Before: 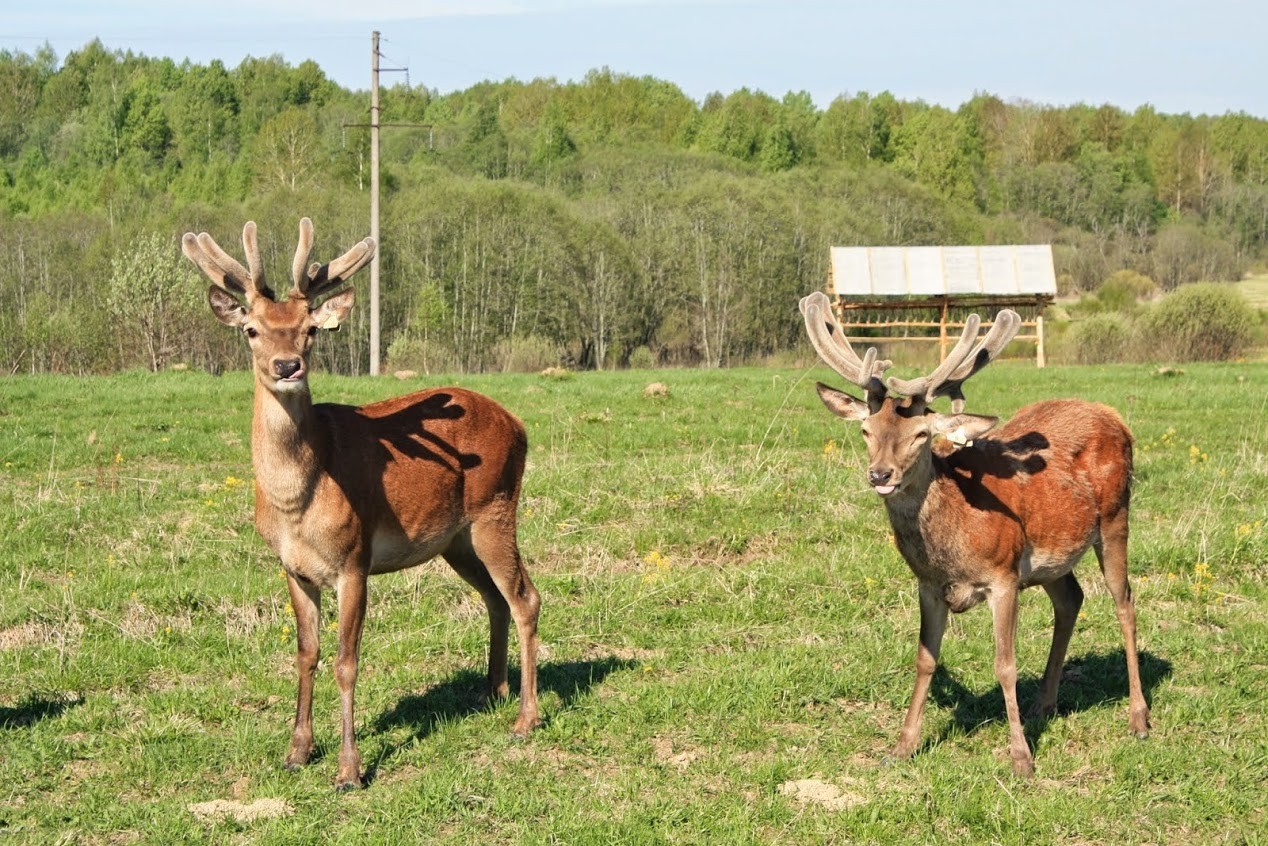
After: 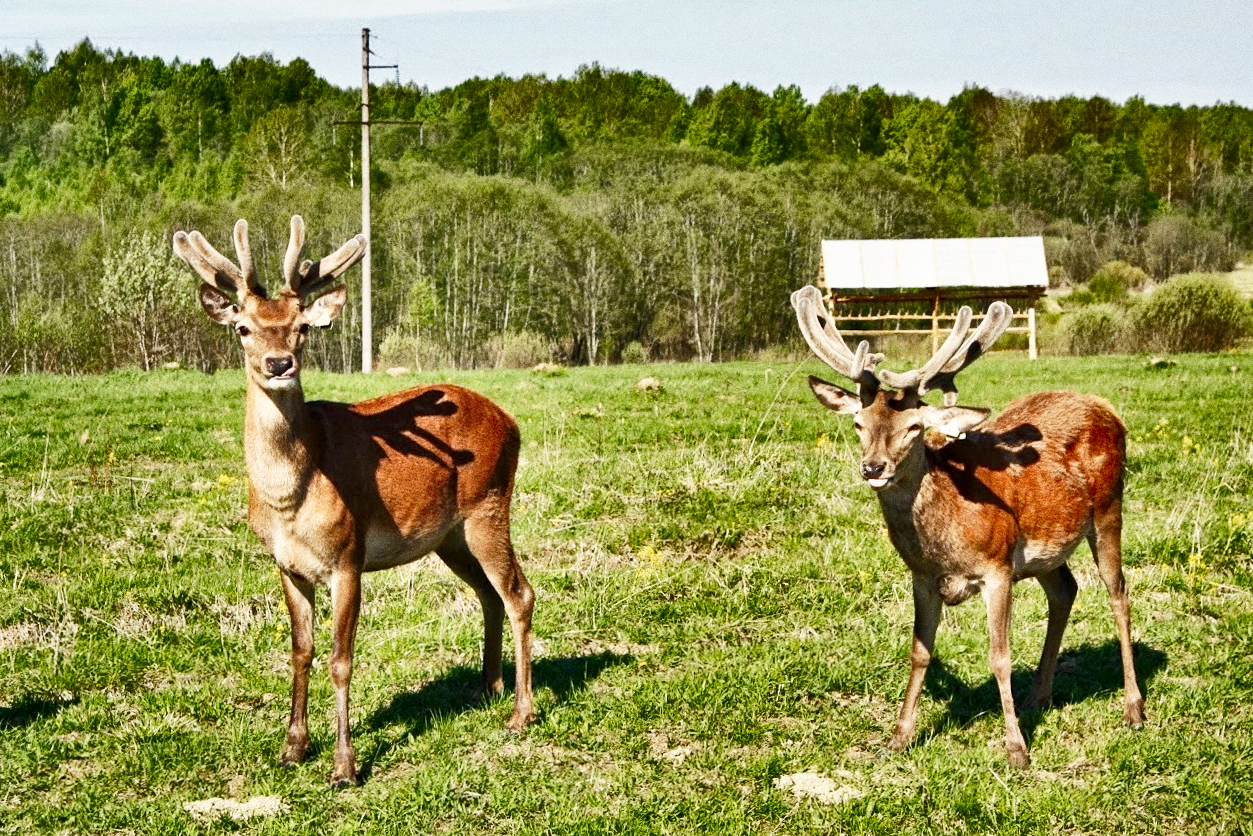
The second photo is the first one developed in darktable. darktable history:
shadows and highlights: shadows 19.13, highlights -83.41, soften with gaussian
rotate and perspective: rotation -0.45°, automatic cropping original format, crop left 0.008, crop right 0.992, crop top 0.012, crop bottom 0.988
base curve: curves: ch0 [(0, 0) (0.005, 0.002) (0.15, 0.3) (0.4, 0.7) (0.75, 0.95) (1, 1)], preserve colors none
grain: coarseness 0.09 ISO, strength 40%
contrast brightness saturation: contrast 0.03, brightness -0.04
